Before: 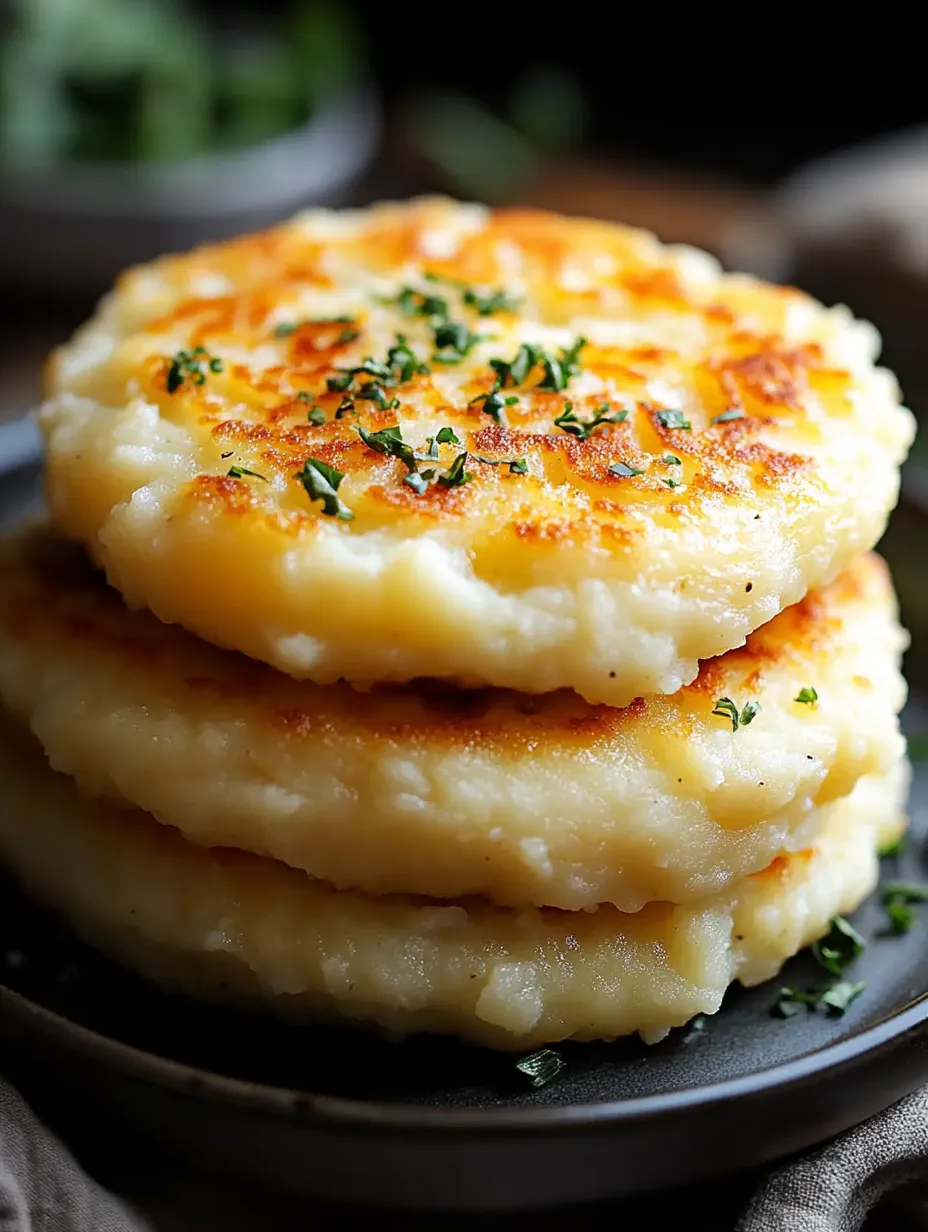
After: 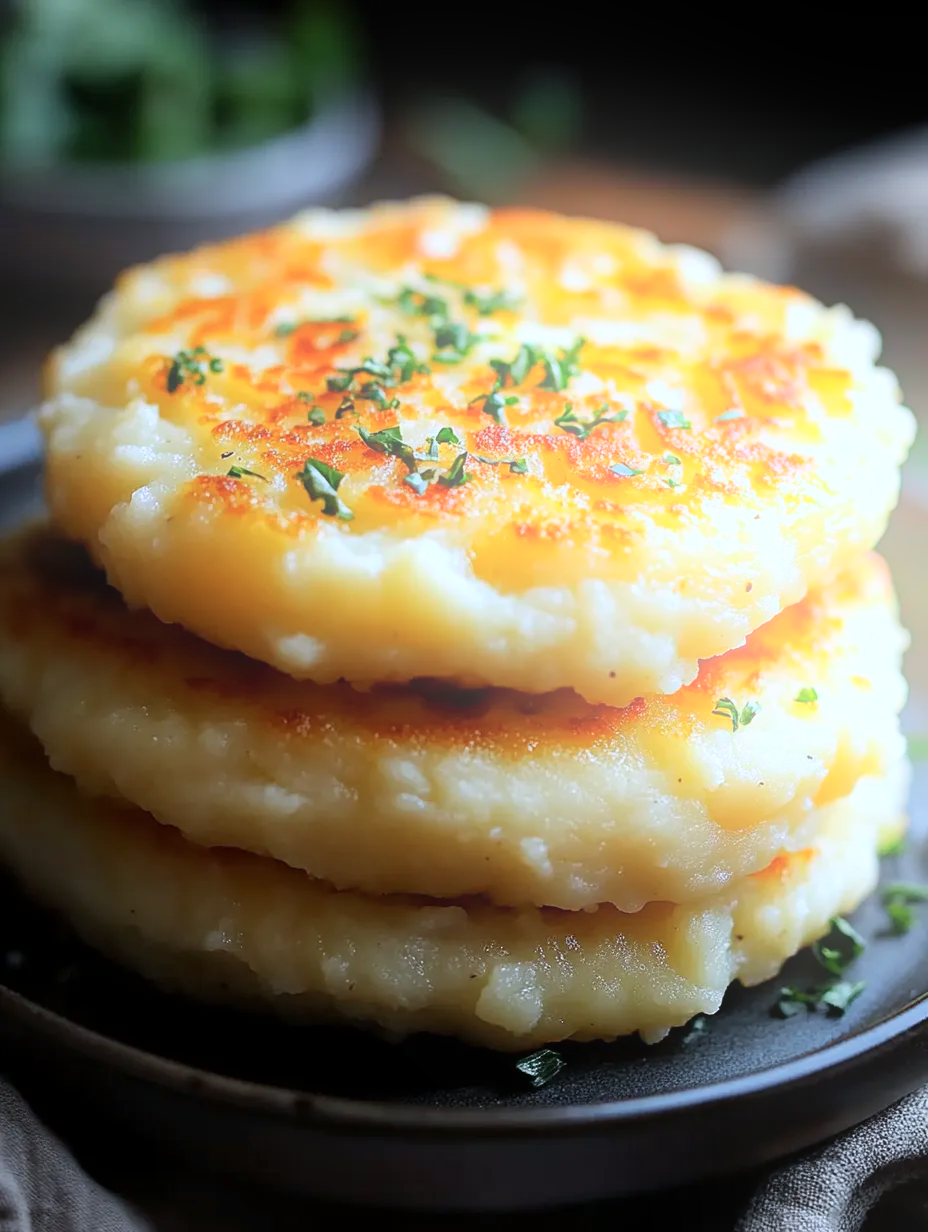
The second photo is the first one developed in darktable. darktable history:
bloom: threshold 82.5%, strength 16.25%
color calibration: x 0.37, y 0.382, temperature 4313.32 K
